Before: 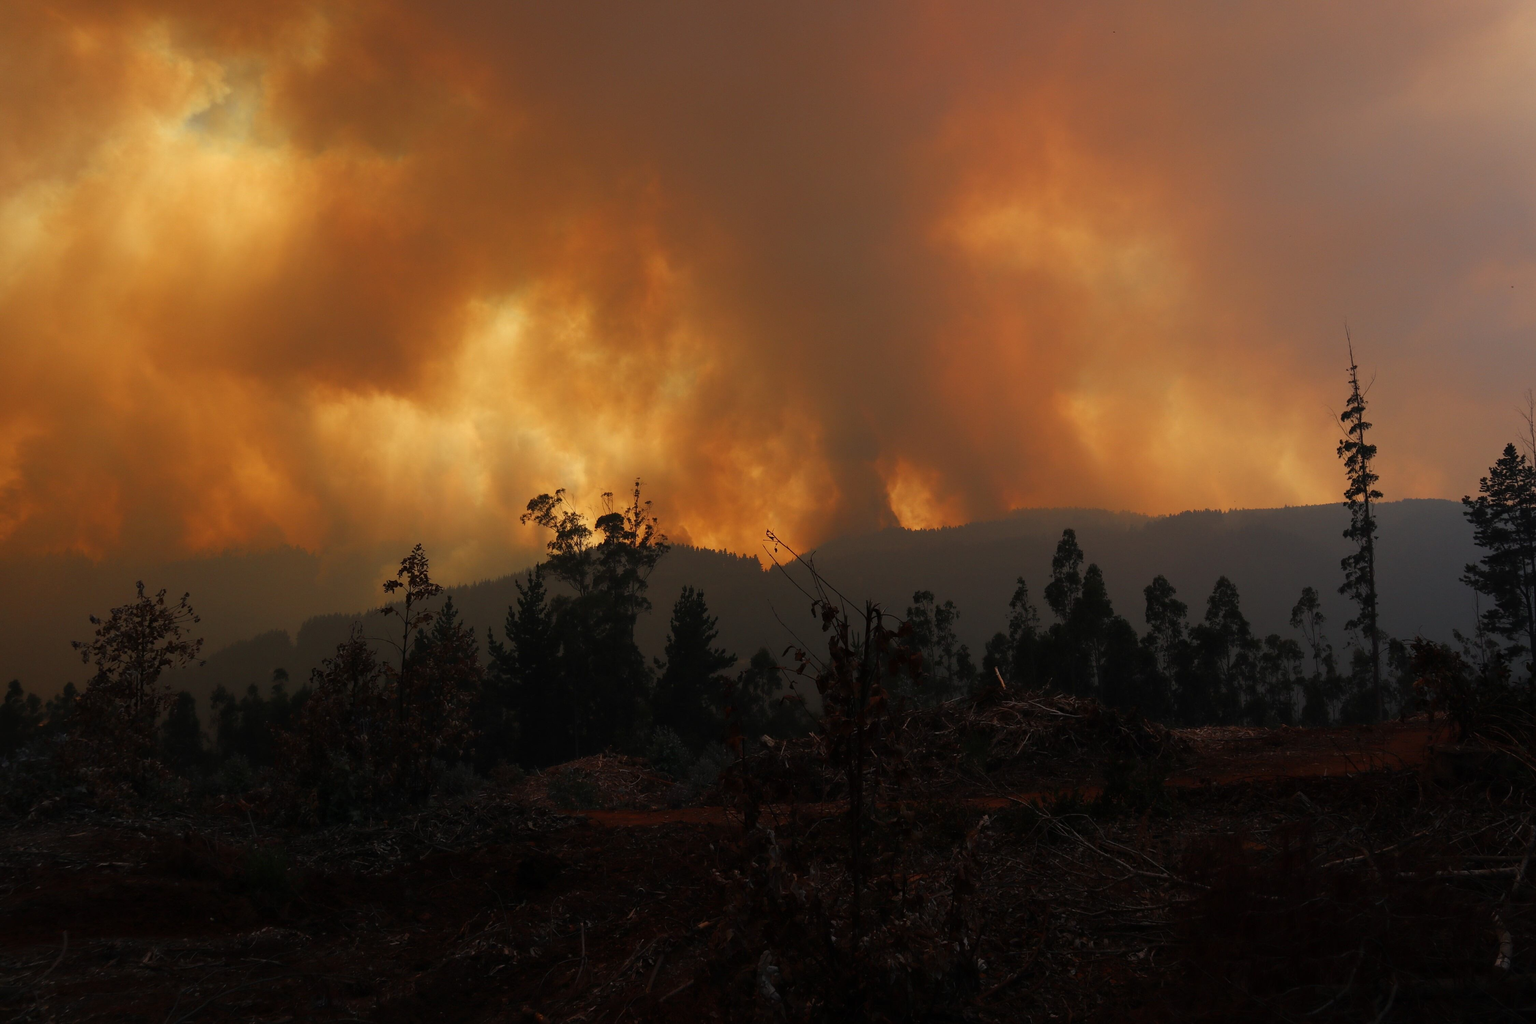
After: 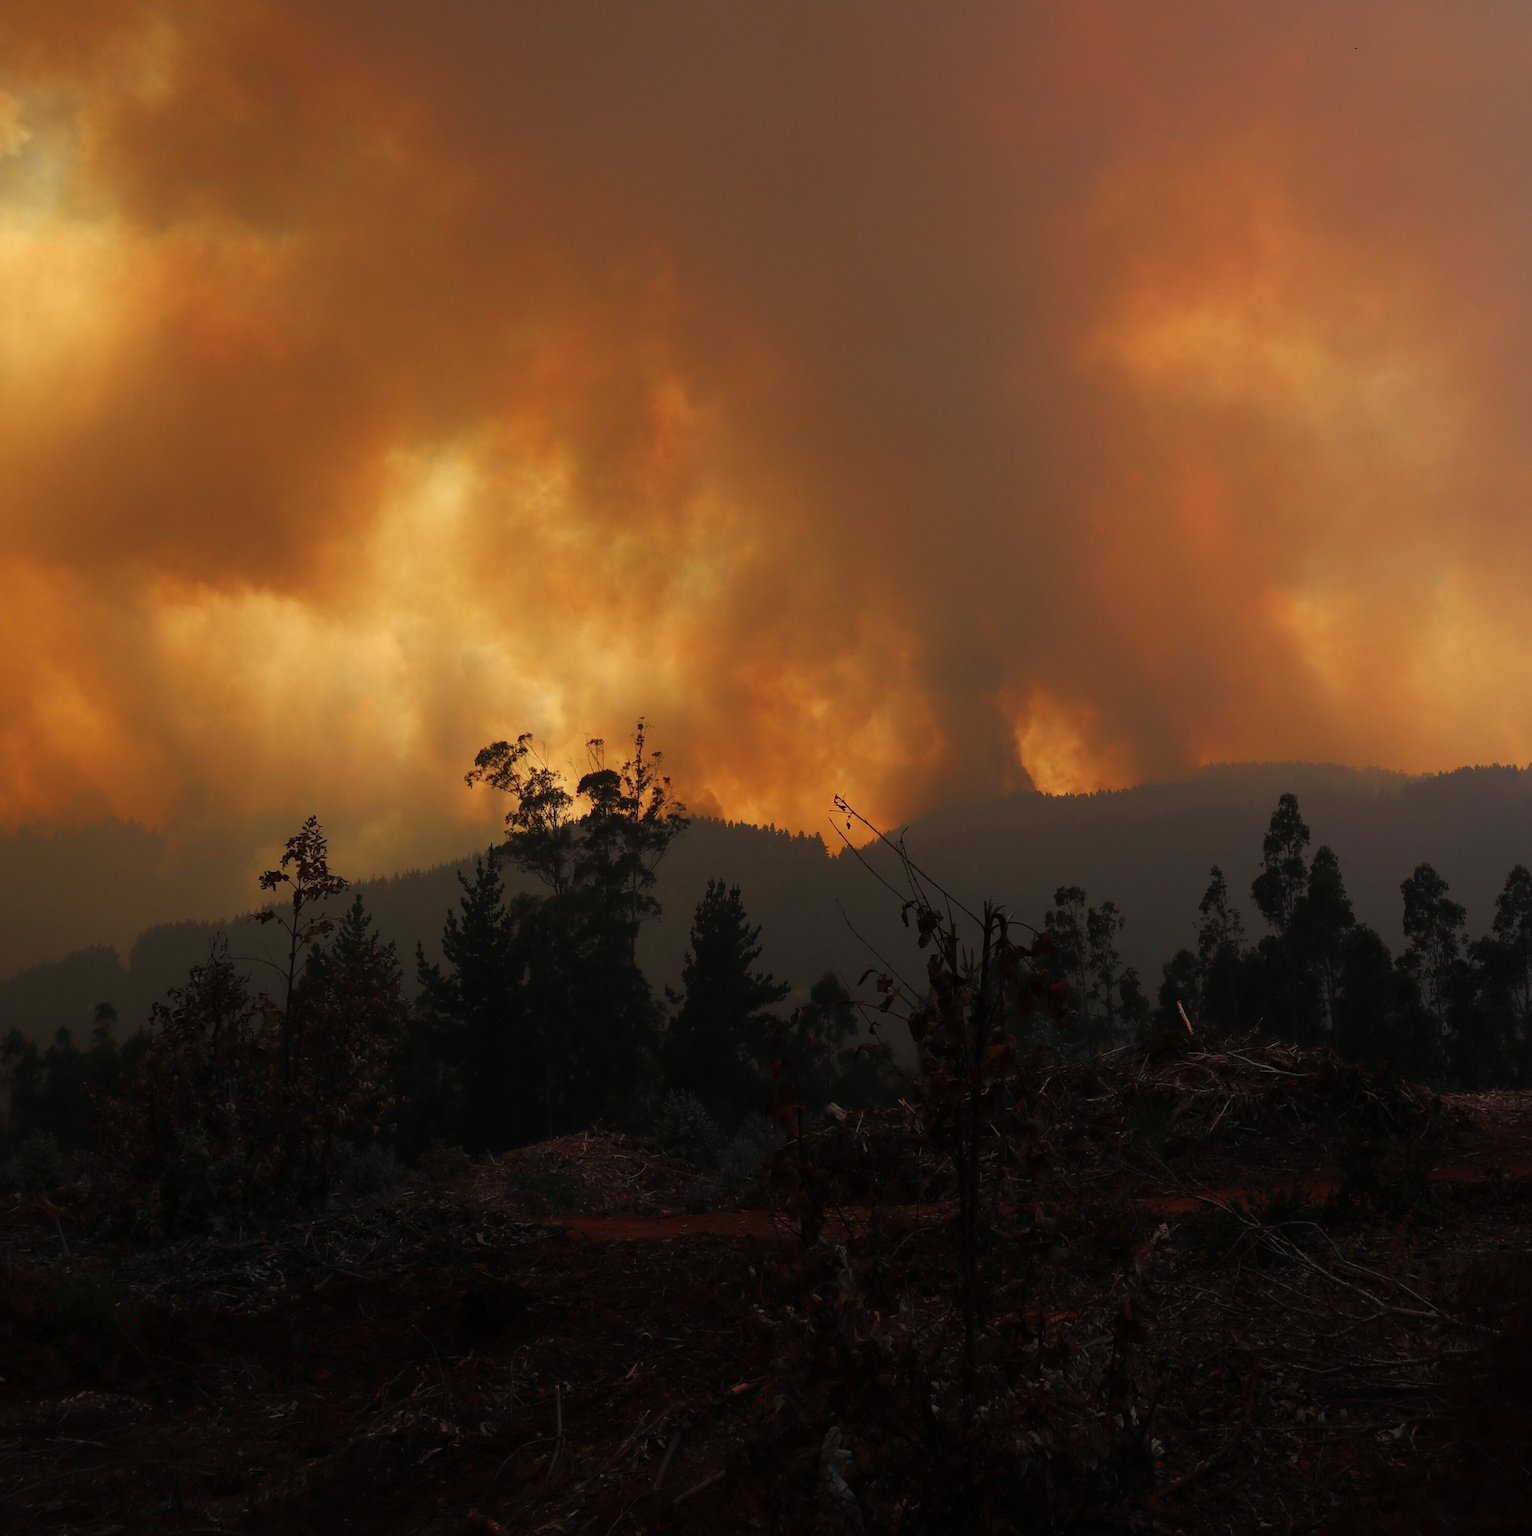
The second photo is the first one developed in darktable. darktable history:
crop and rotate: left 13.715%, right 19.793%
